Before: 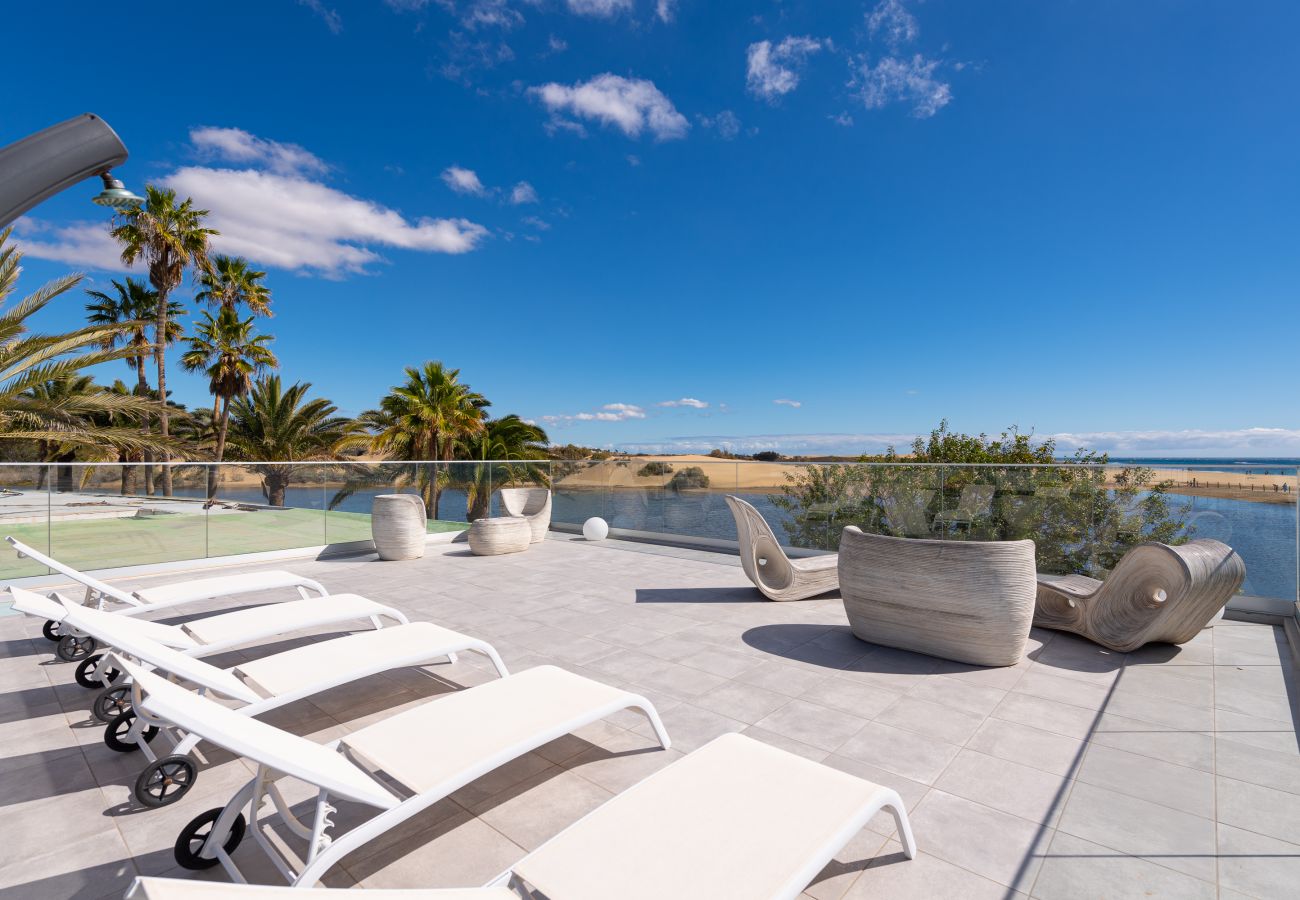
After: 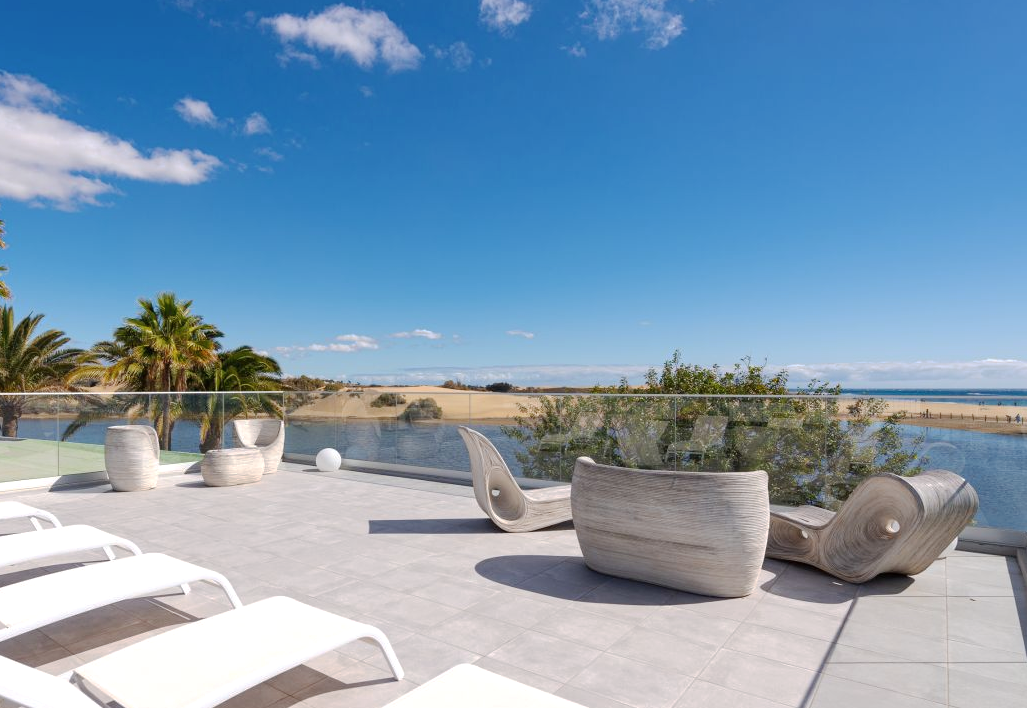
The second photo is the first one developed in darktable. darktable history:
crop and rotate: left 20.594%, top 7.756%, right 0.399%, bottom 13.492%
contrast brightness saturation: saturation -0.046
base curve: curves: ch0 [(0, 0) (0.235, 0.266) (0.503, 0.496) (0.786, 0.72) (1, 1)], preserve colors none
exposure: exposure 0.2 EV, compensate highlight preservation false
